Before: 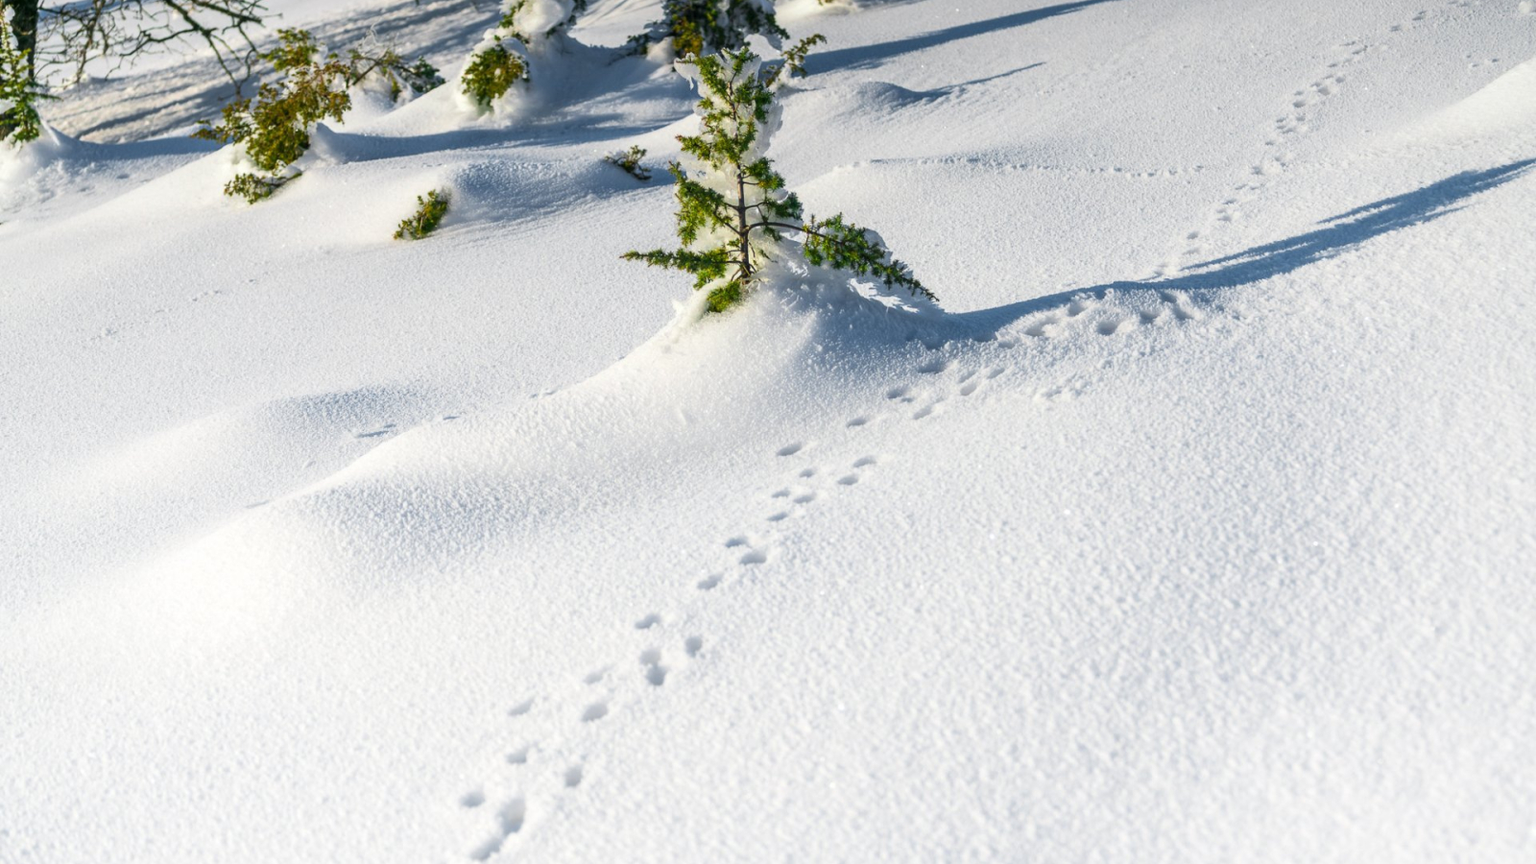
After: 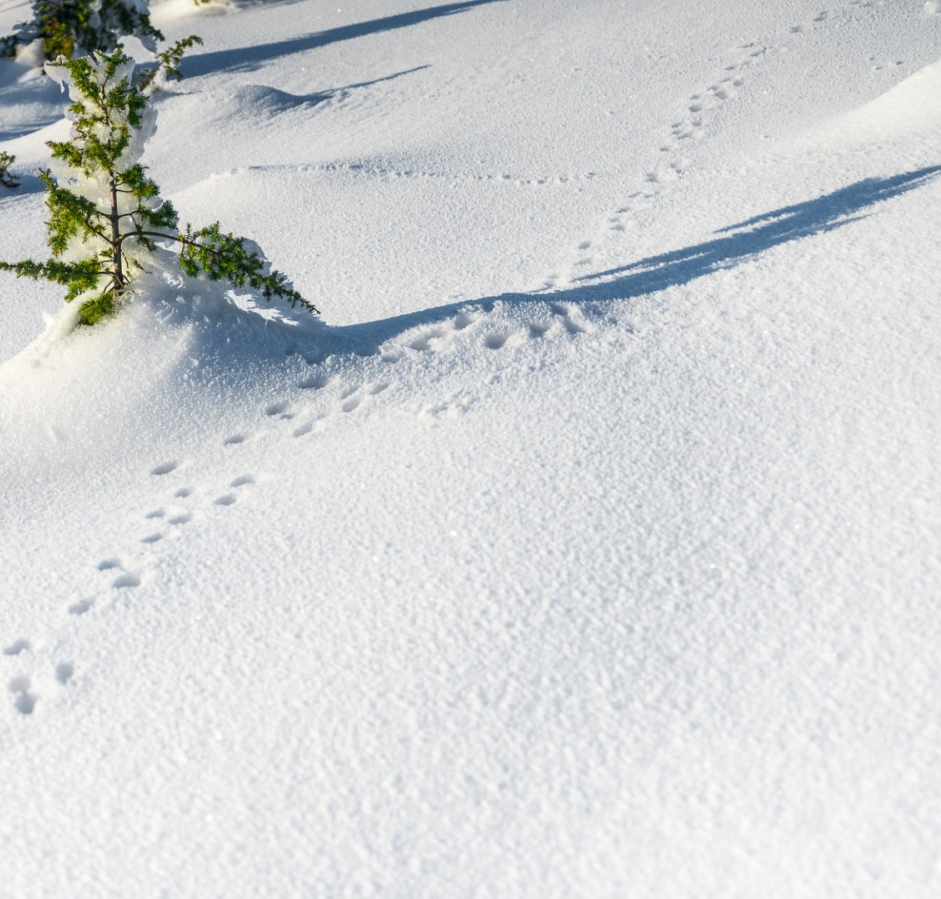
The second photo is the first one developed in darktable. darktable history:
crop: left 41.179%
